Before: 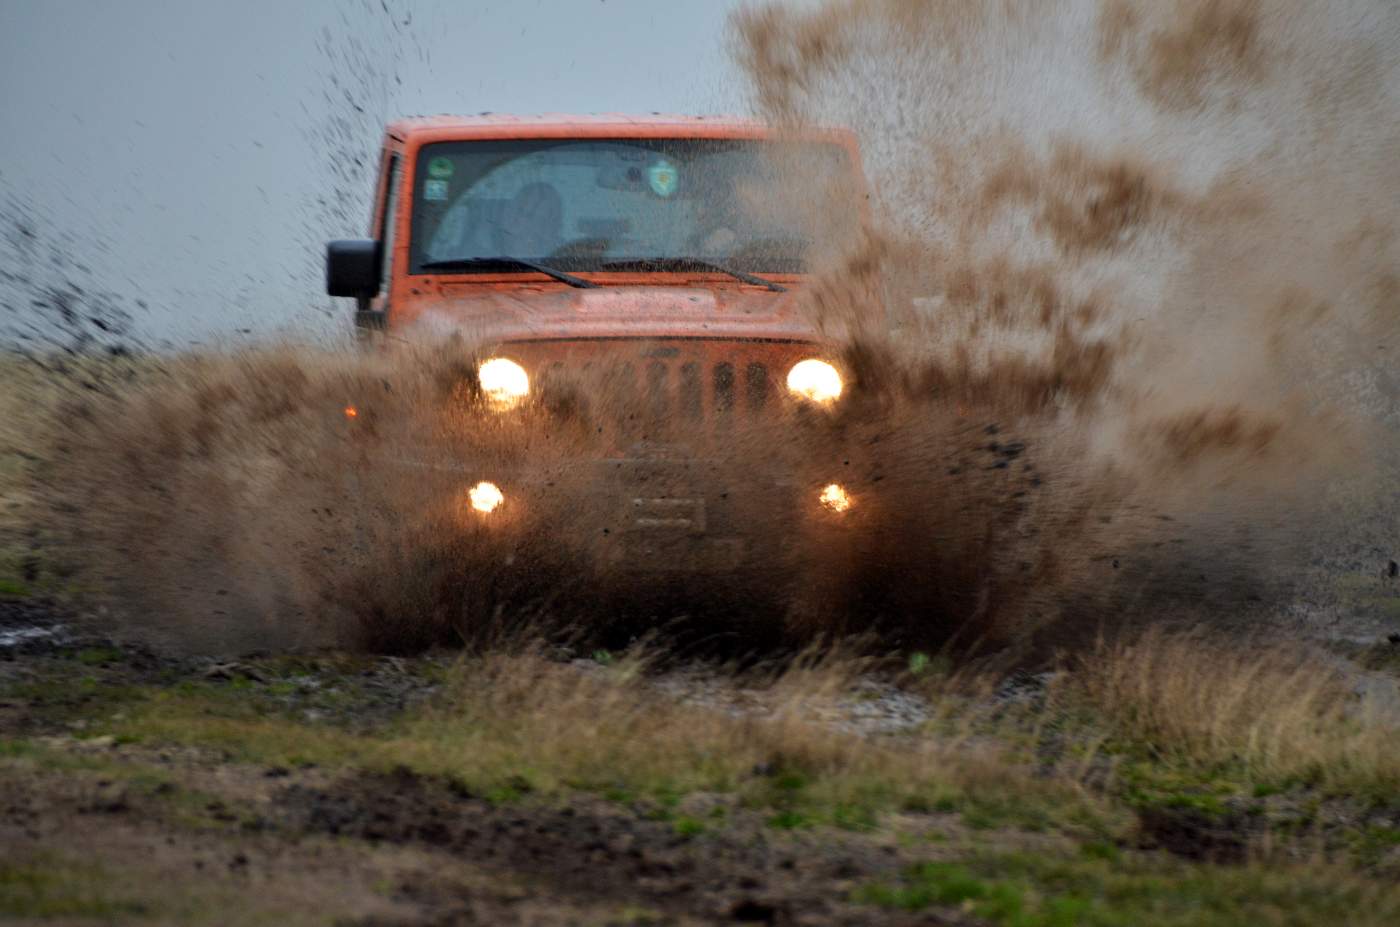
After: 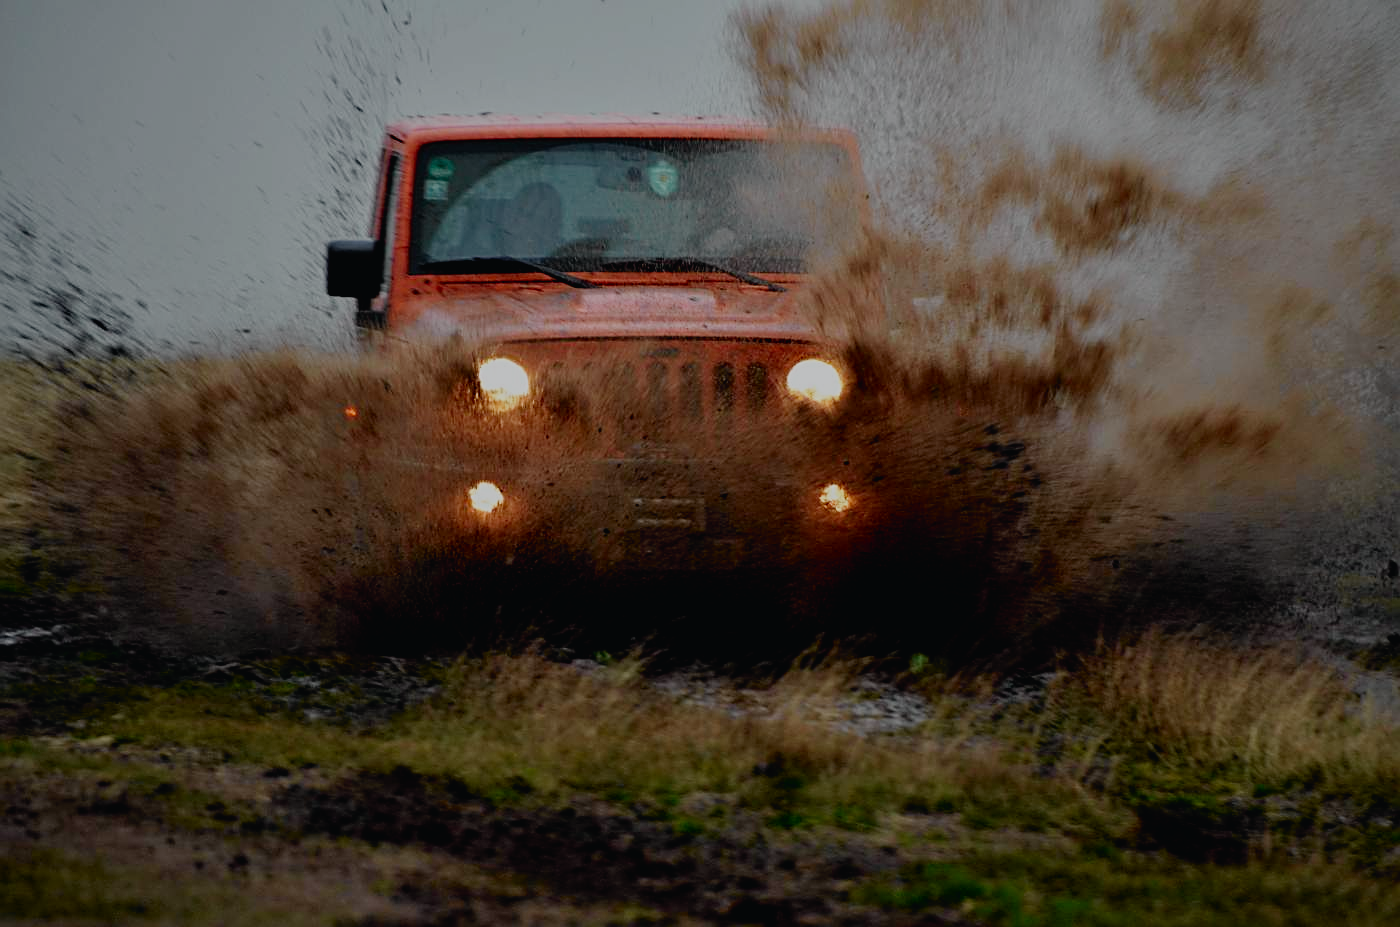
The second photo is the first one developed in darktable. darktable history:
sharpen: on, module defaults
filmic rgb: middle gray luminance 30%, black relative exposure -9 EV, white relative exposure 7 EV, threshold 6 EV, target black luminance 0%, hardness 2.94, latitude 2.04%, contrast 0.963, highlights saturation mix 5%, shadows ↔ highlights balance 12.16%, add noise in highlights 0, preserve chrominance no, color science v3 (2019), use custom middle-gray values true, iterations of high-quality reconstruction 0, contrast in highlights soft, enable highlight reconstruction true
tone curve: curves: ch0 [(0, 0.015) (0.037, 0.032) (0.131, 0.113) (0.275, 0.26) (0.497, 0.505) (0.617, 0.643) (0.704, 0.735) (0.813, 0.842) (0.911, 0.931) (0.997, 1)]; ch1 [(0, 0) (0.301, 0.3) (0.444, 0.438) (0.493, 0.494) (0.501, 0.5) (0.534, 0.543) (0.582, 0.605) (0.658, 0.687) (0.746, 0.79) (1, 1)]; ch2 [(0, 0) (0.246, 0.234) (0.36, 0.356) (0.415, 0.426) (0.476, 0.492) (0.502, 0.499) (0.525, 0.517) (0.533, 0.534) (0.586, 0.598) (0.634, 0.643) (0.706, 0.717) (0.853, 0.83) (1, 0.951)], color space Lab, independent channels, preserve colors none
